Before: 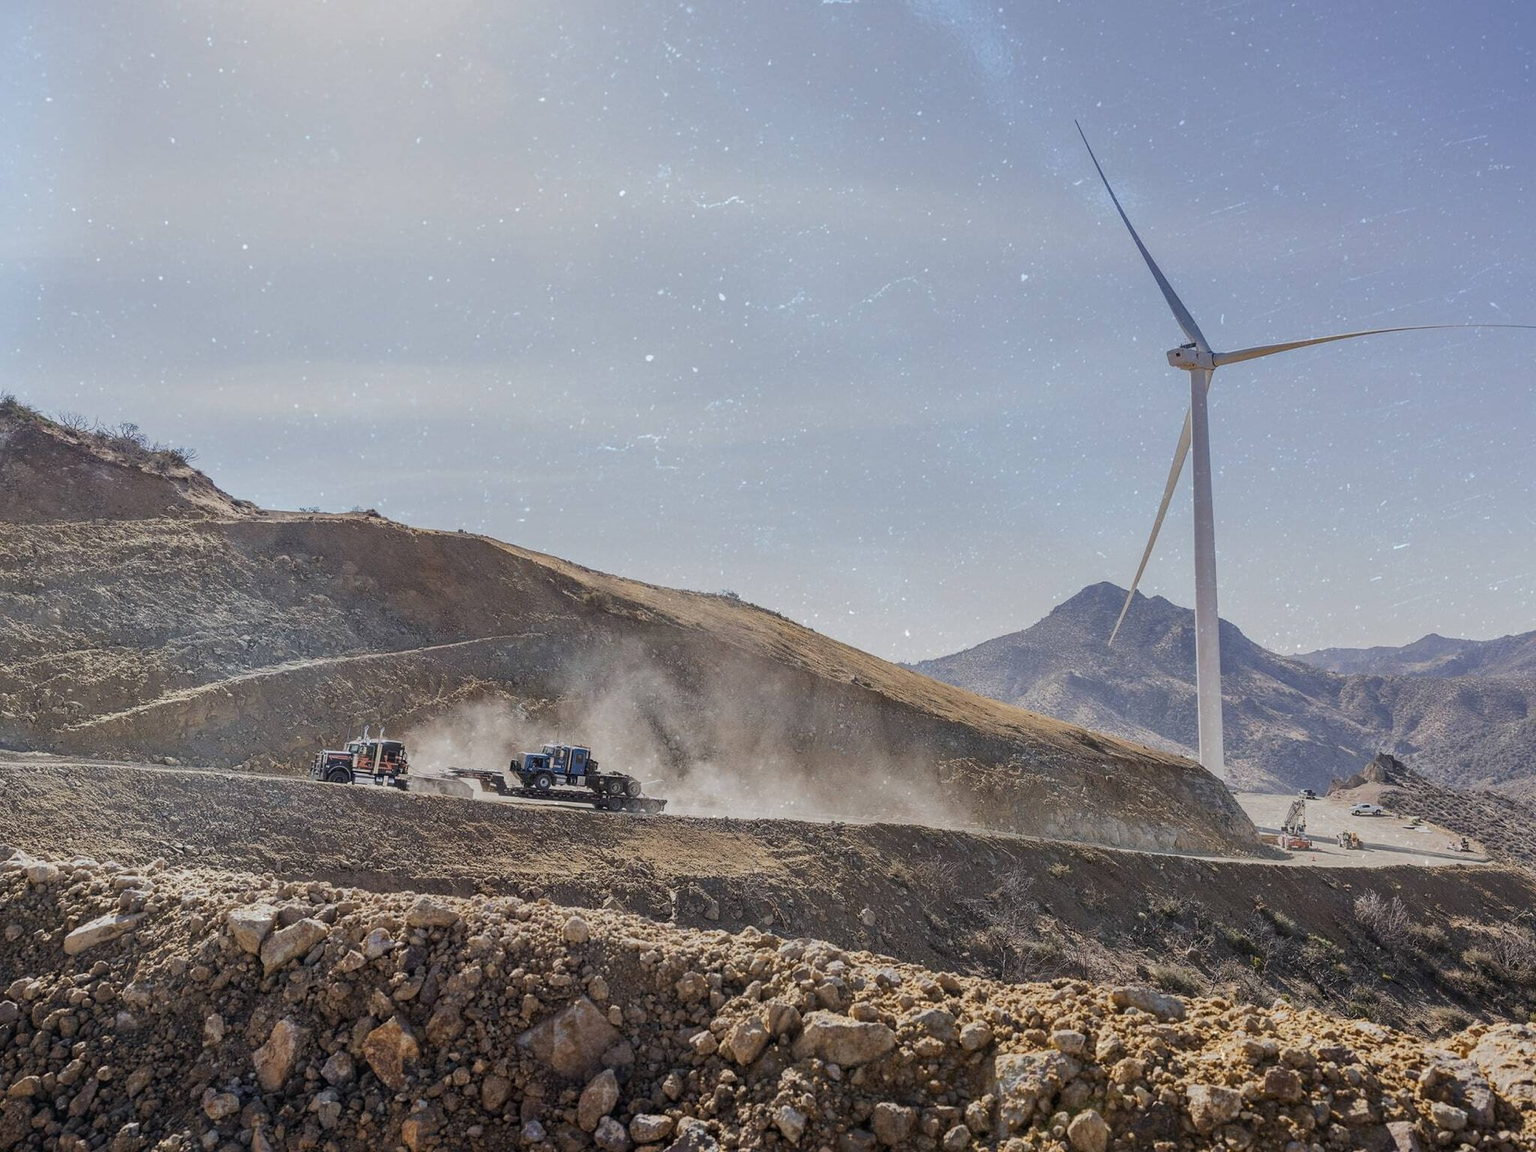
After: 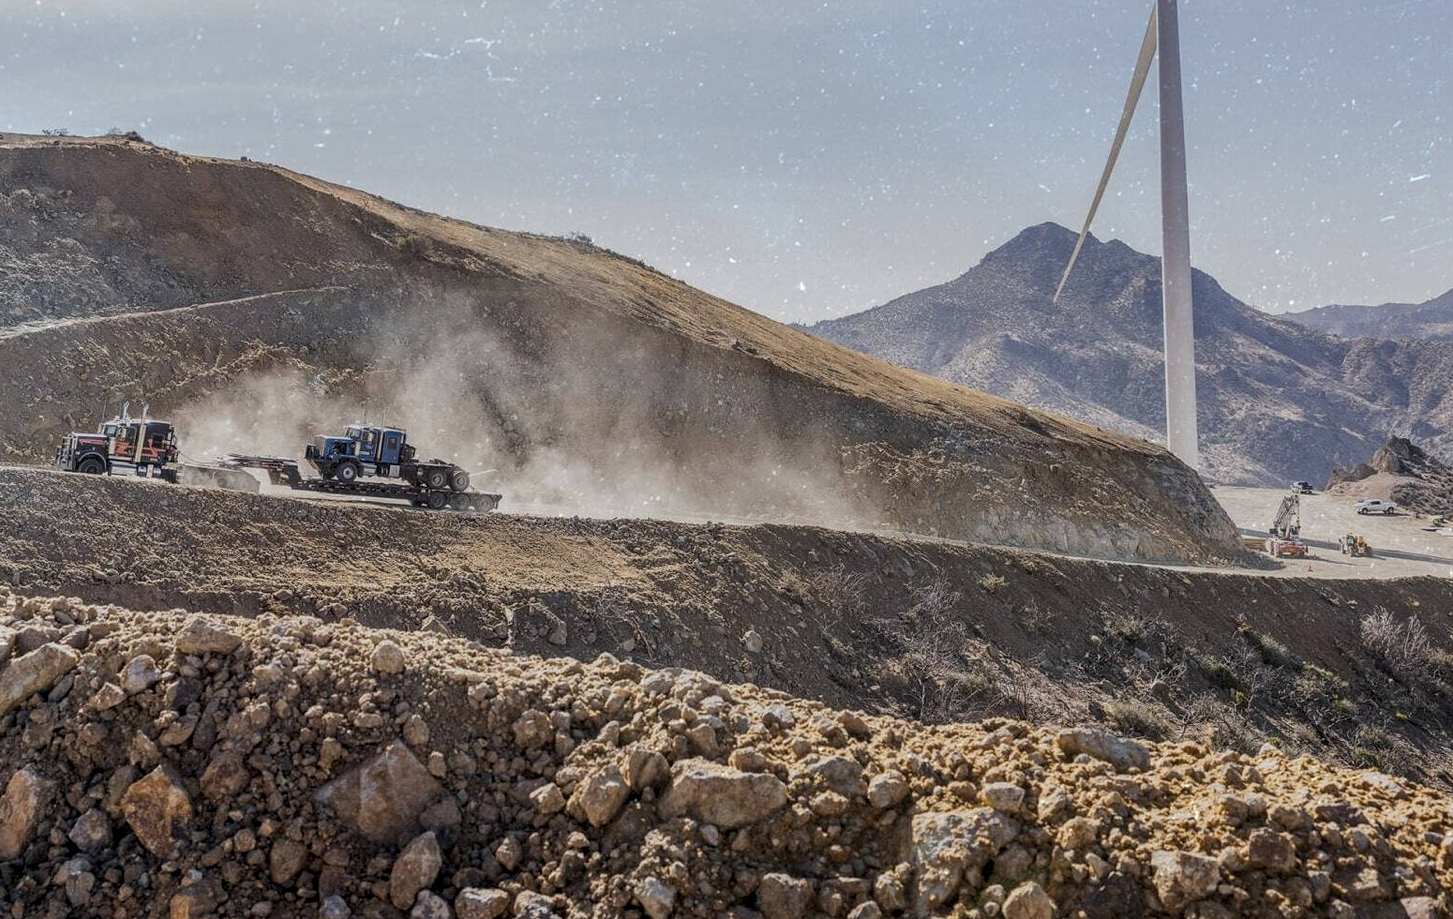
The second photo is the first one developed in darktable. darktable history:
crop and rotate: left 17.299%, top 35.115%, right 7.015%, bottom 1.024%
local contrast: on, module defaults
